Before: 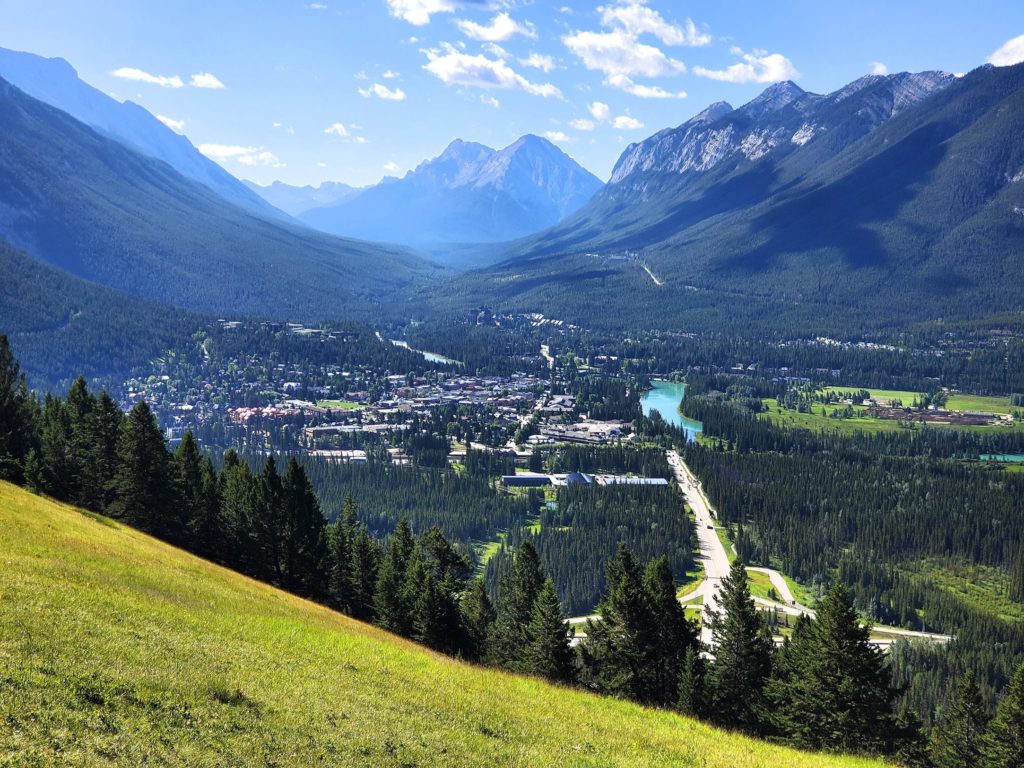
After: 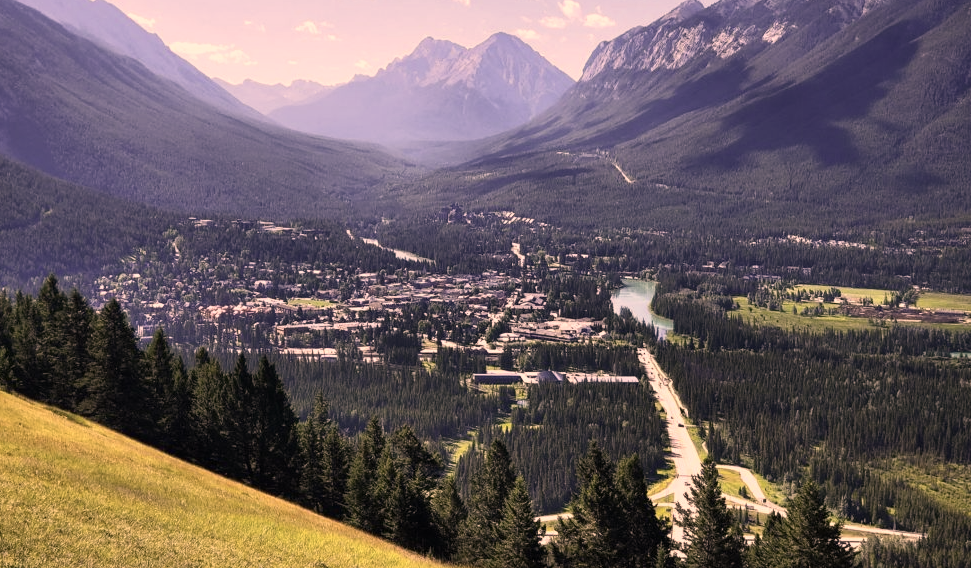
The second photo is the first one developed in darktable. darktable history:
color correction: highlights a* 20.64, highlights b* 19.63
contrast brightness saturation: contrast 0.102, saturation -0.356
crop and rotate: left 2.915%, top 13.405%, right 2.256%, bottom 12.626%
